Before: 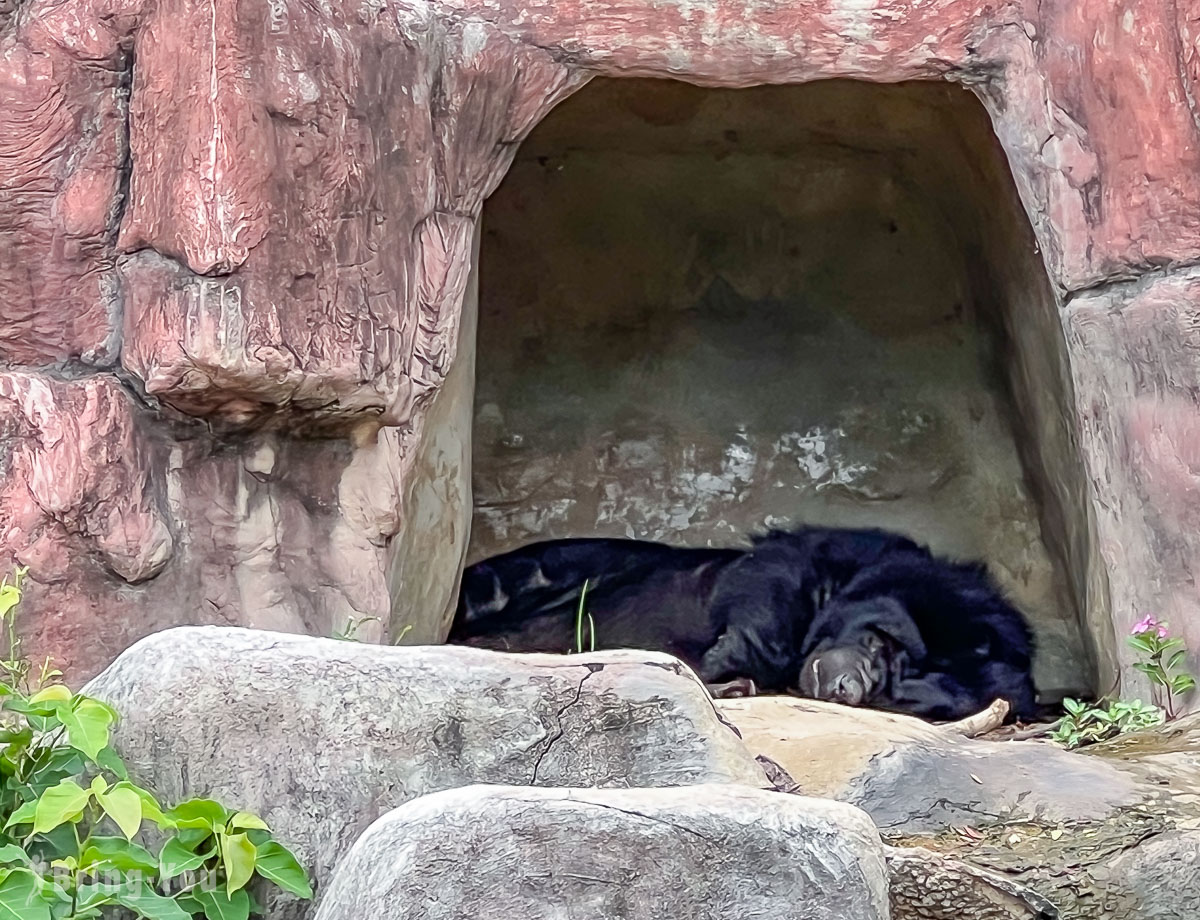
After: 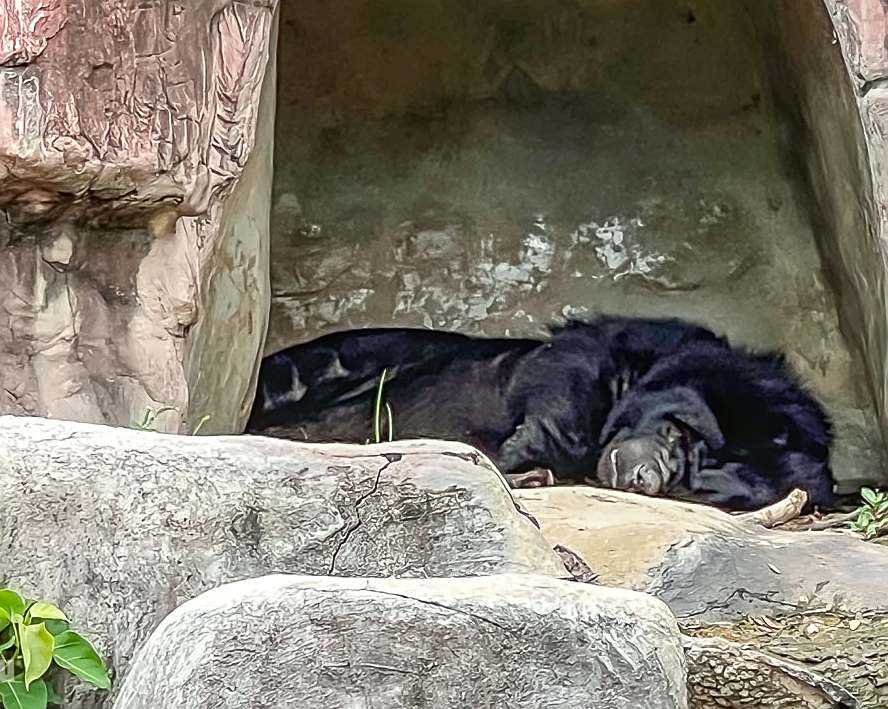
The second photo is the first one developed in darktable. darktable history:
sharpen: on, module defaults
crop: left 16.871%, top 22.857%, right 9.116%
color balance: mode lift, gamma, gain (sRGB), lift [1.04, 1, 1, 0.97], gamma [1.01, 1, 1, 0.97], gain [0.96, 1, 1, 0.97]
local contrast: on, module defaults
exposure: exposure 0.197 EV, compensate highlight preservation false
rotate and perspective: automatic cropping off
